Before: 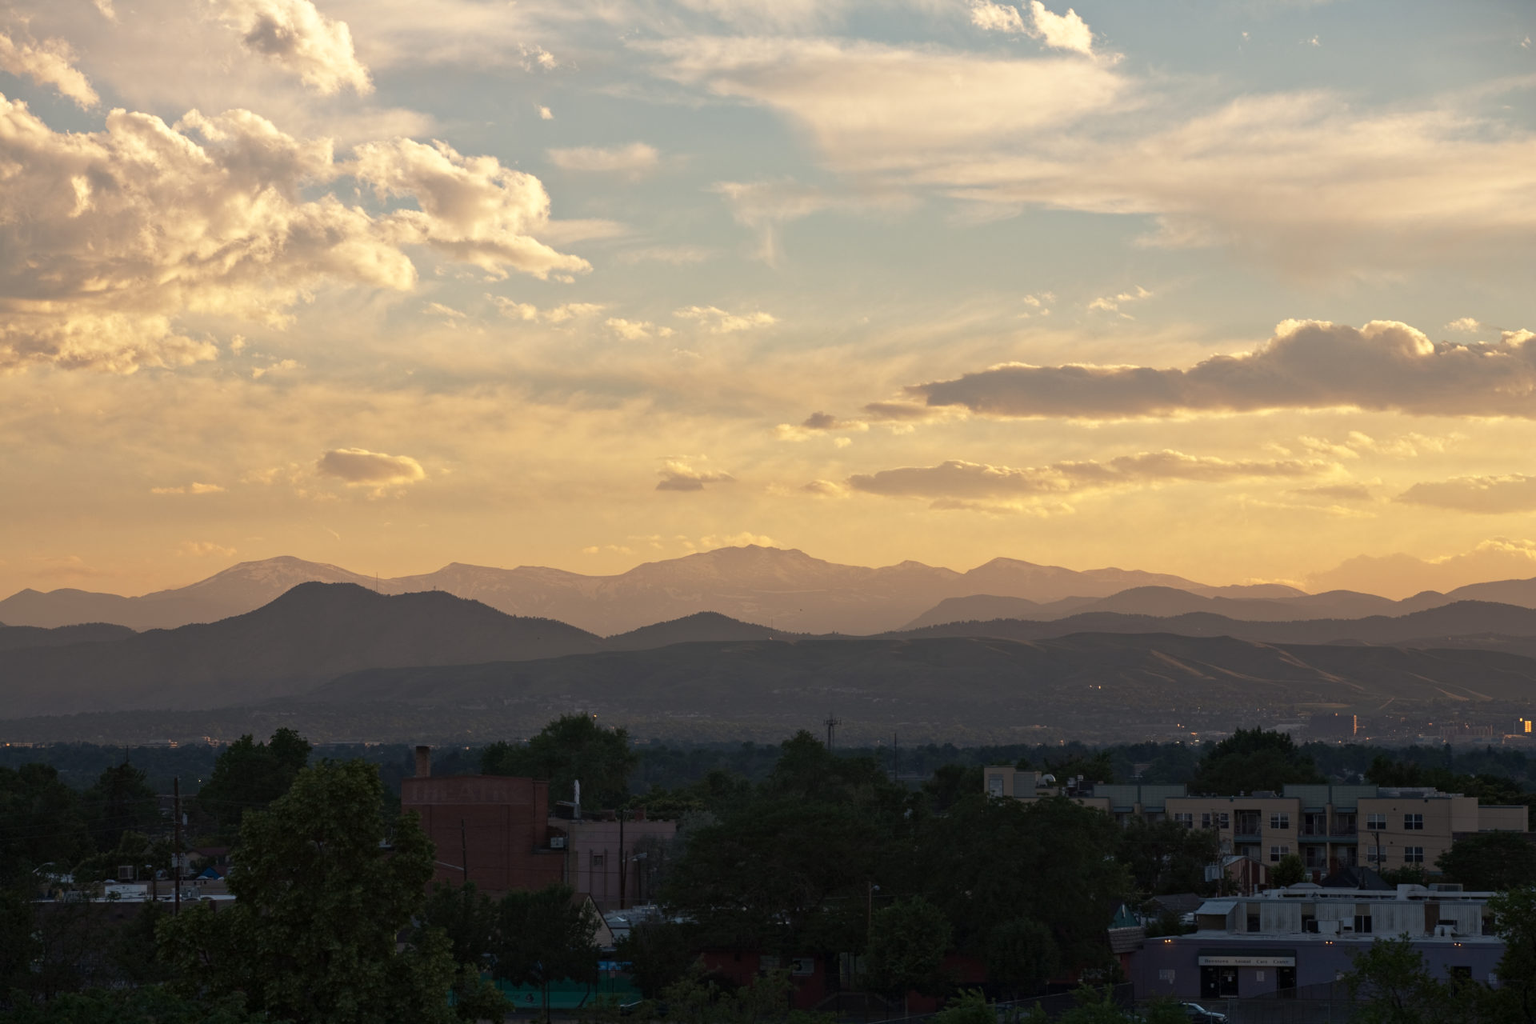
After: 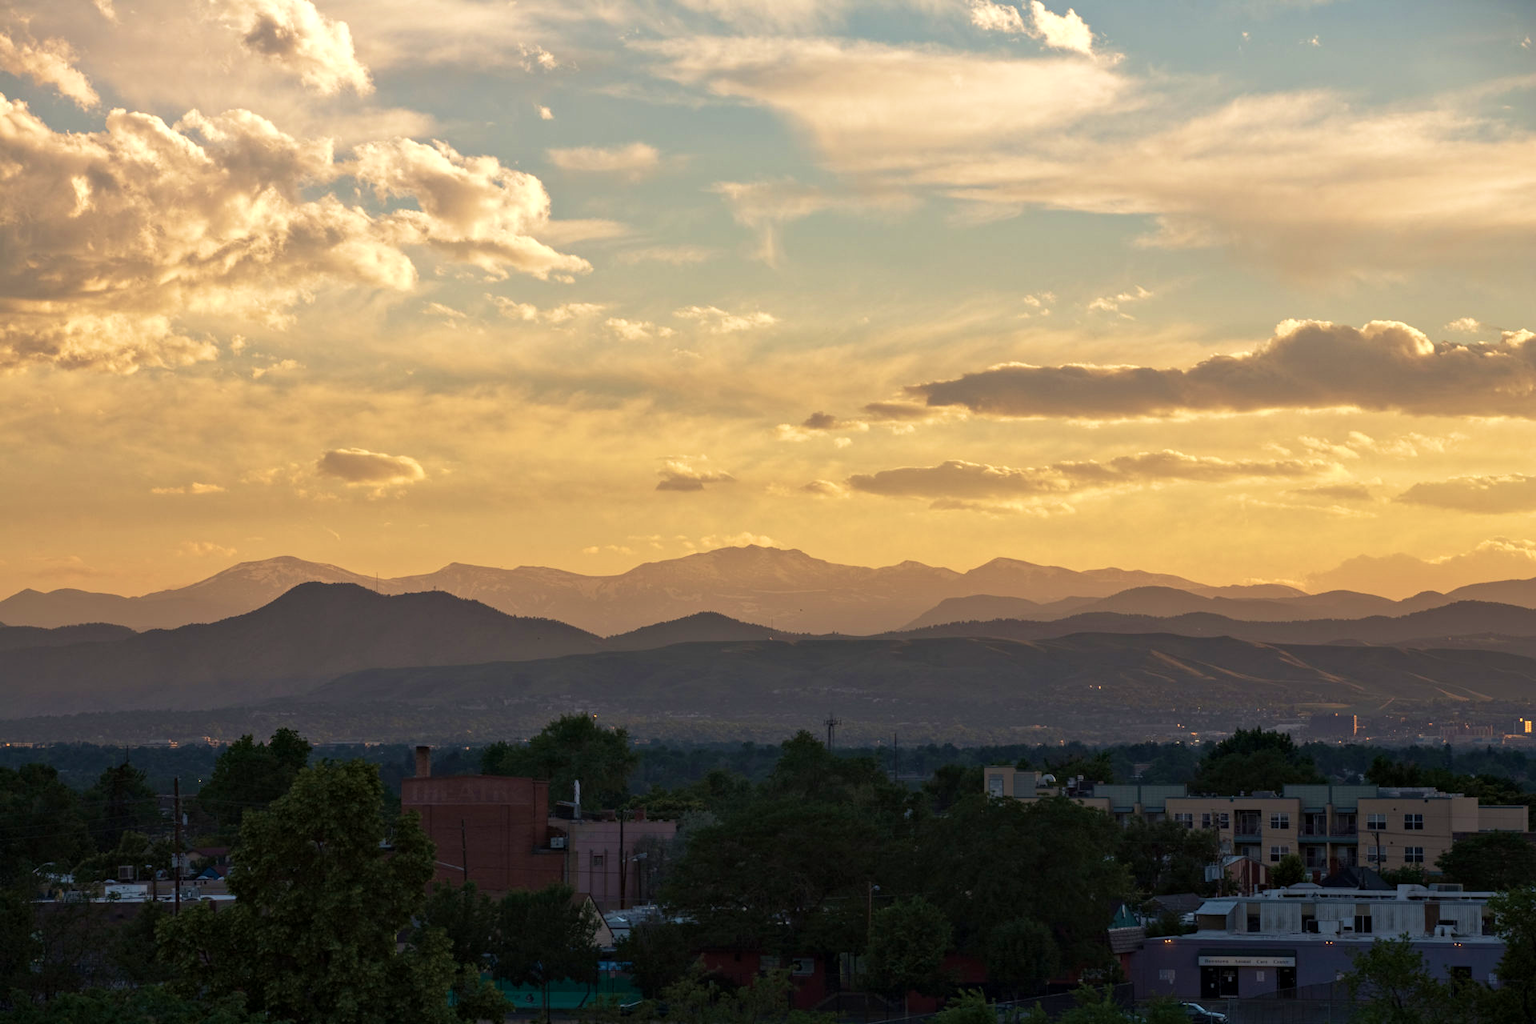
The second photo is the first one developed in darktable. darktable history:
local contrast: detail 130%
velvia: strength 45%
